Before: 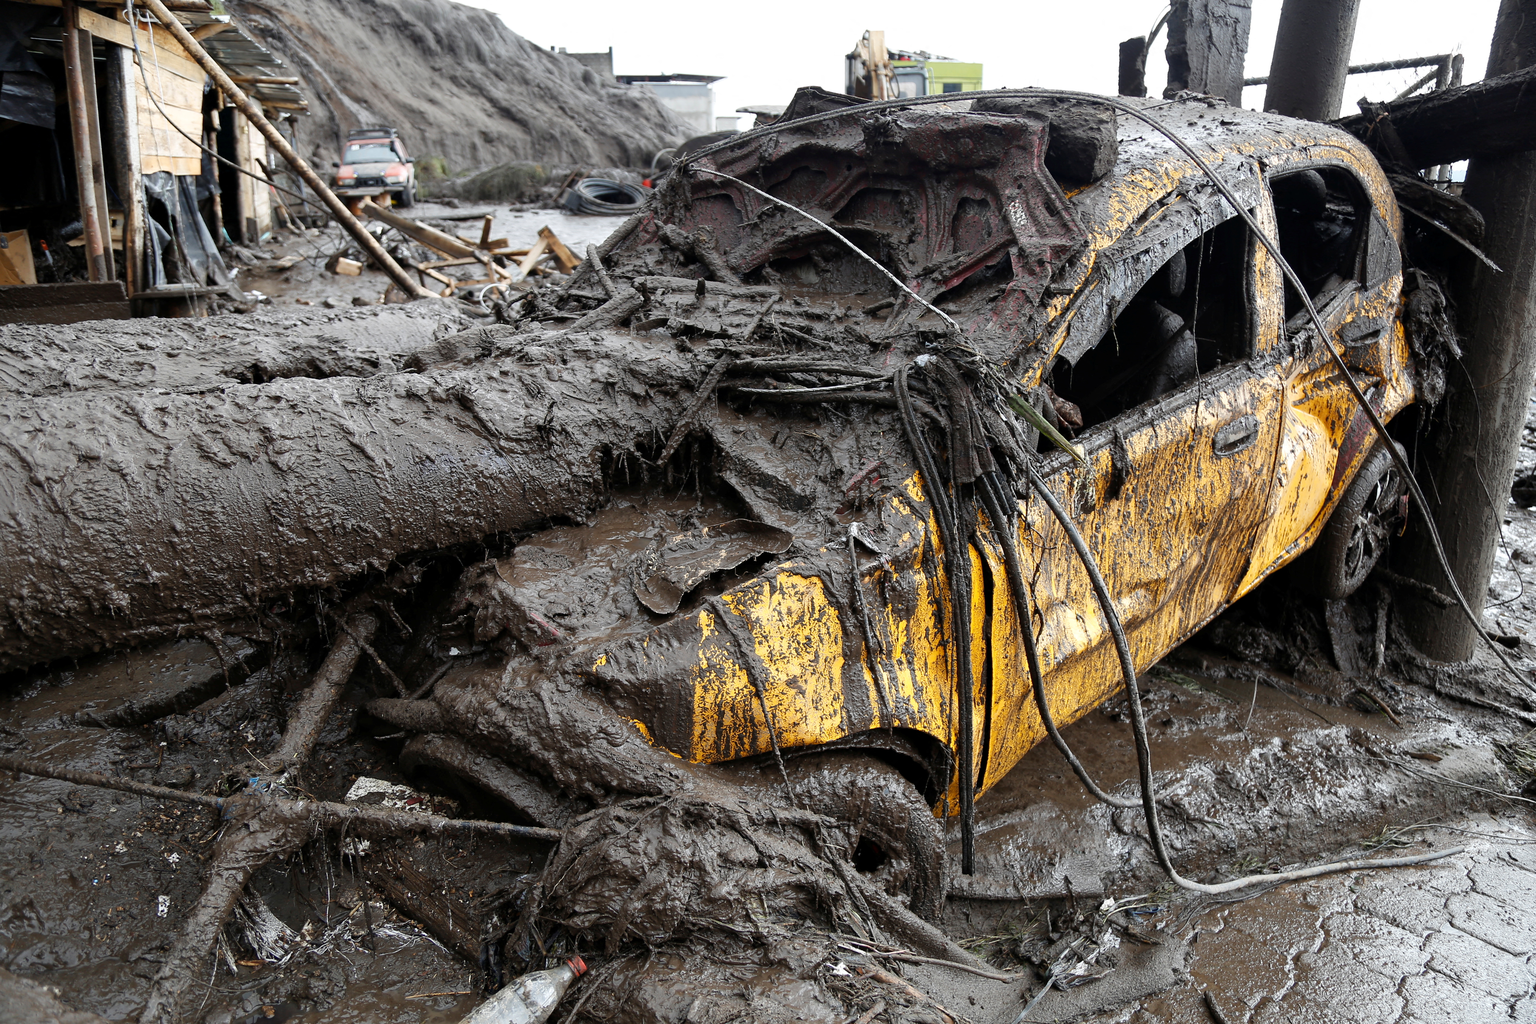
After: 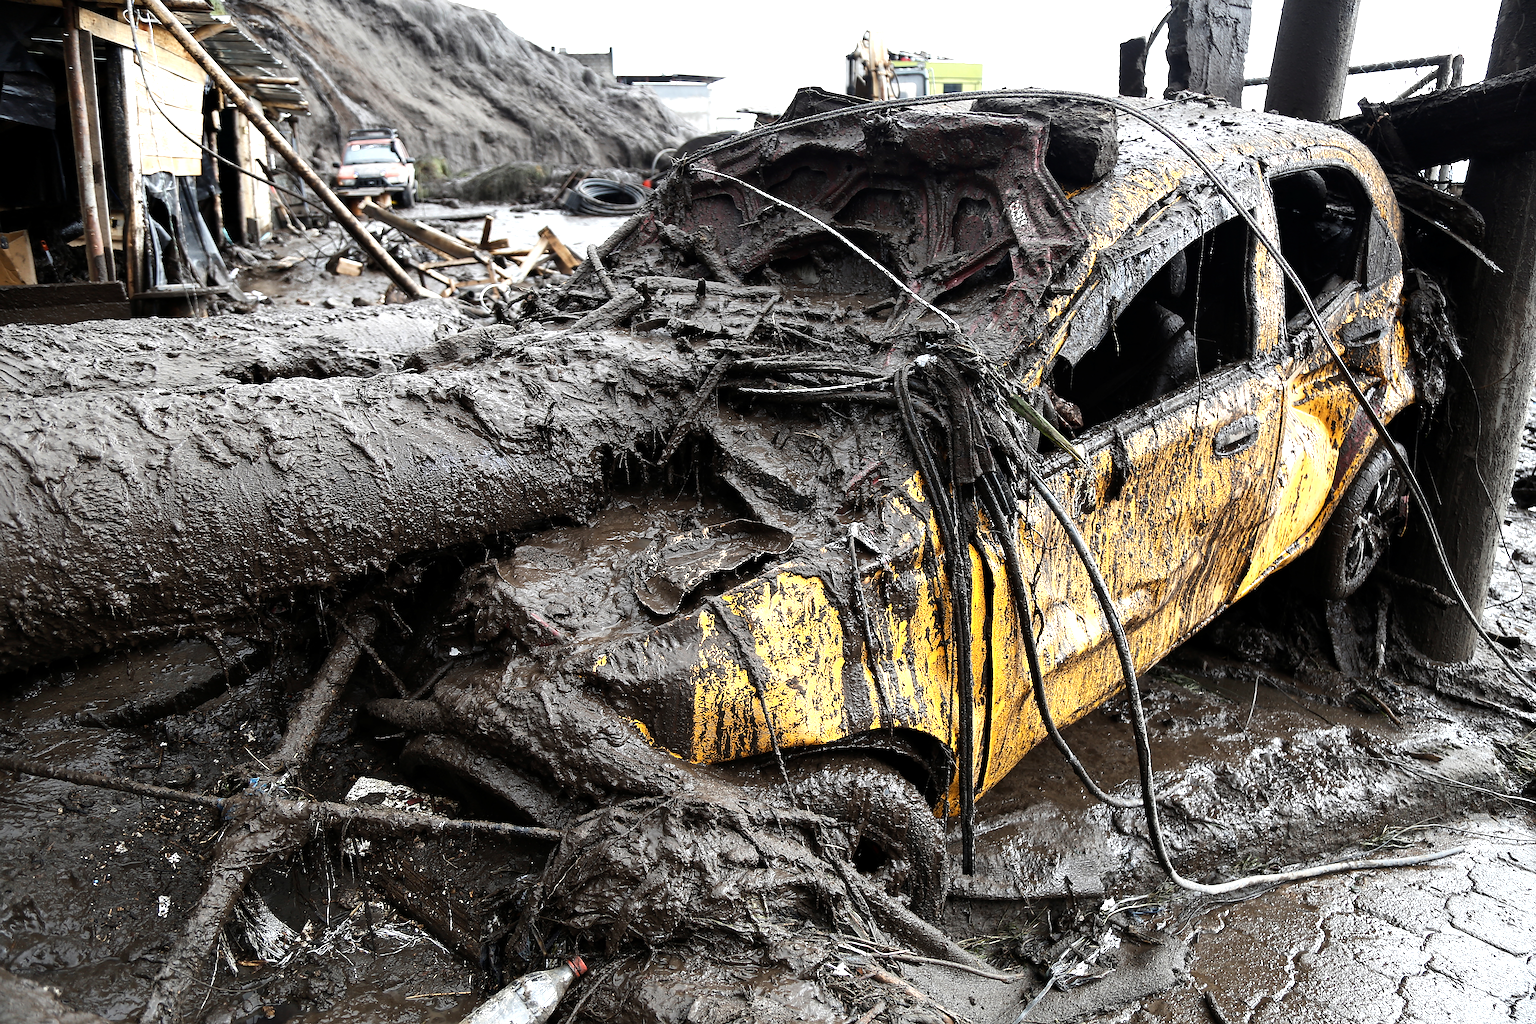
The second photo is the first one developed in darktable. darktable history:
sharpen: on, module defaults
tone equalizer: -8 EV -0.746 EV, -7 EV -0.67 EV, -6 EV -0.59 EV, -5 EV -0.388 EV, -3 EV 0.388 EV, -2 EV 0.6 EV, -1 EV 0.699 EV, +0 EV 0.739 EV, edges refinement/feathering 500, mask exposure compensation -1.57 EV, preserve details no
contrast brightness saturation: saturation -0.067
